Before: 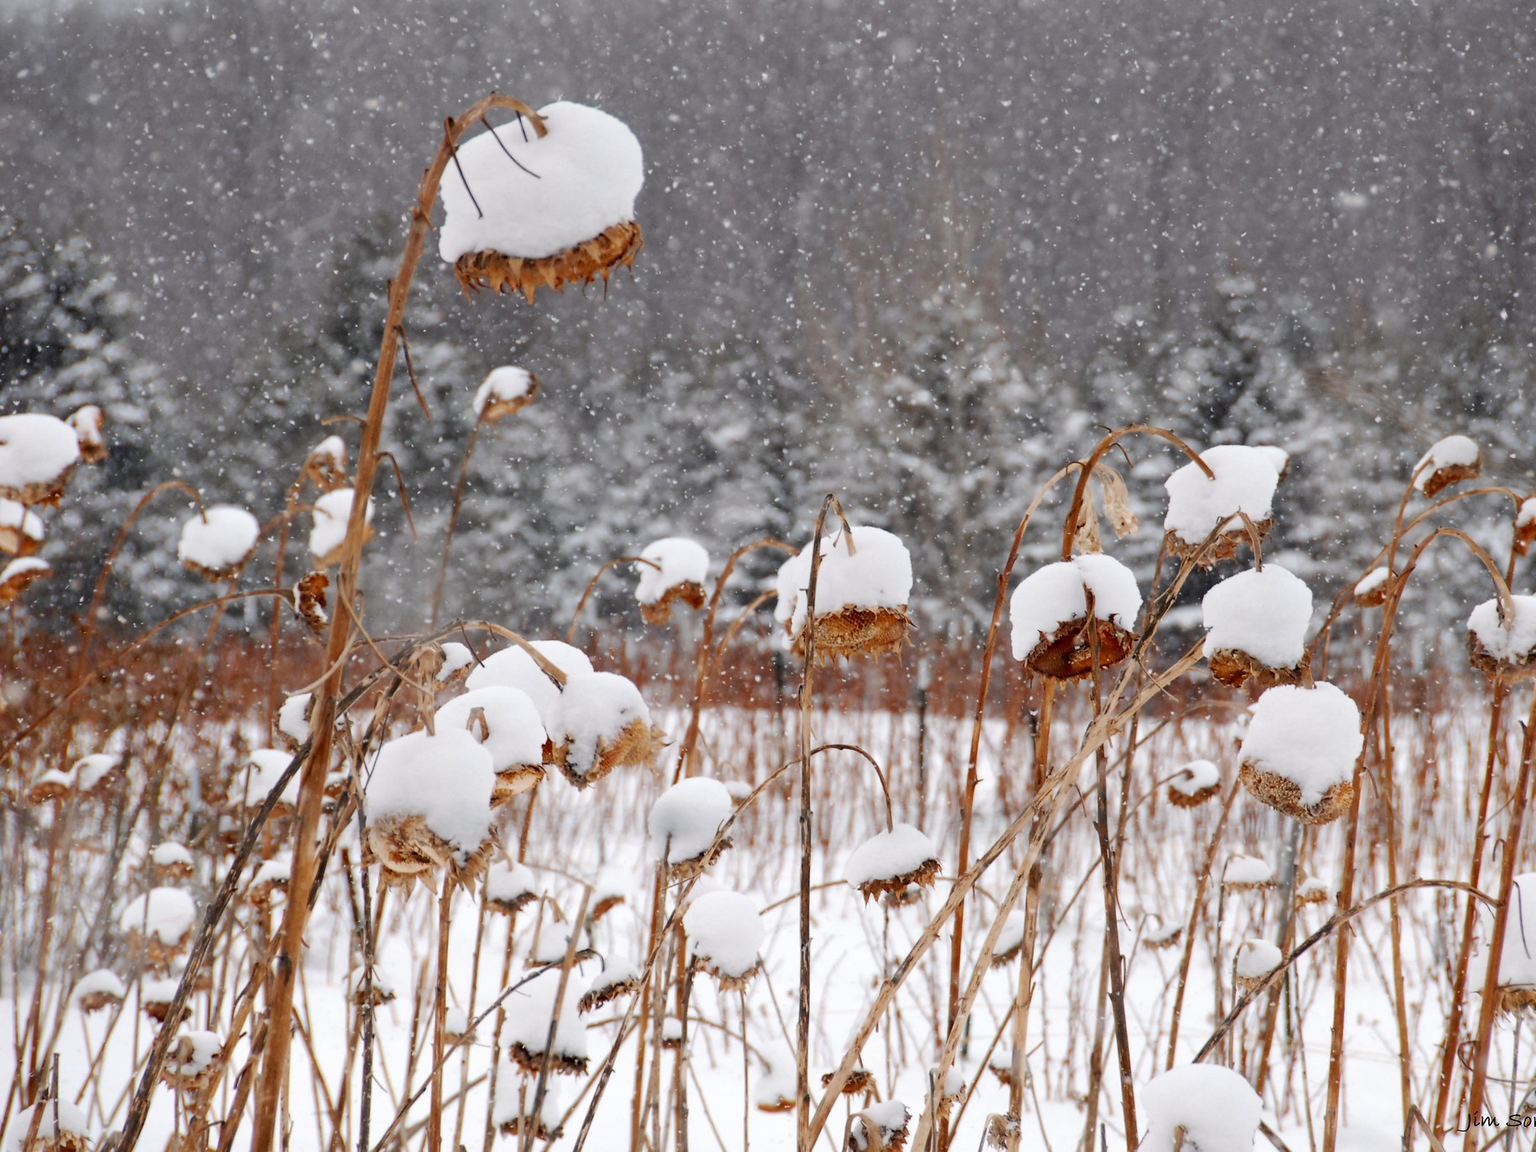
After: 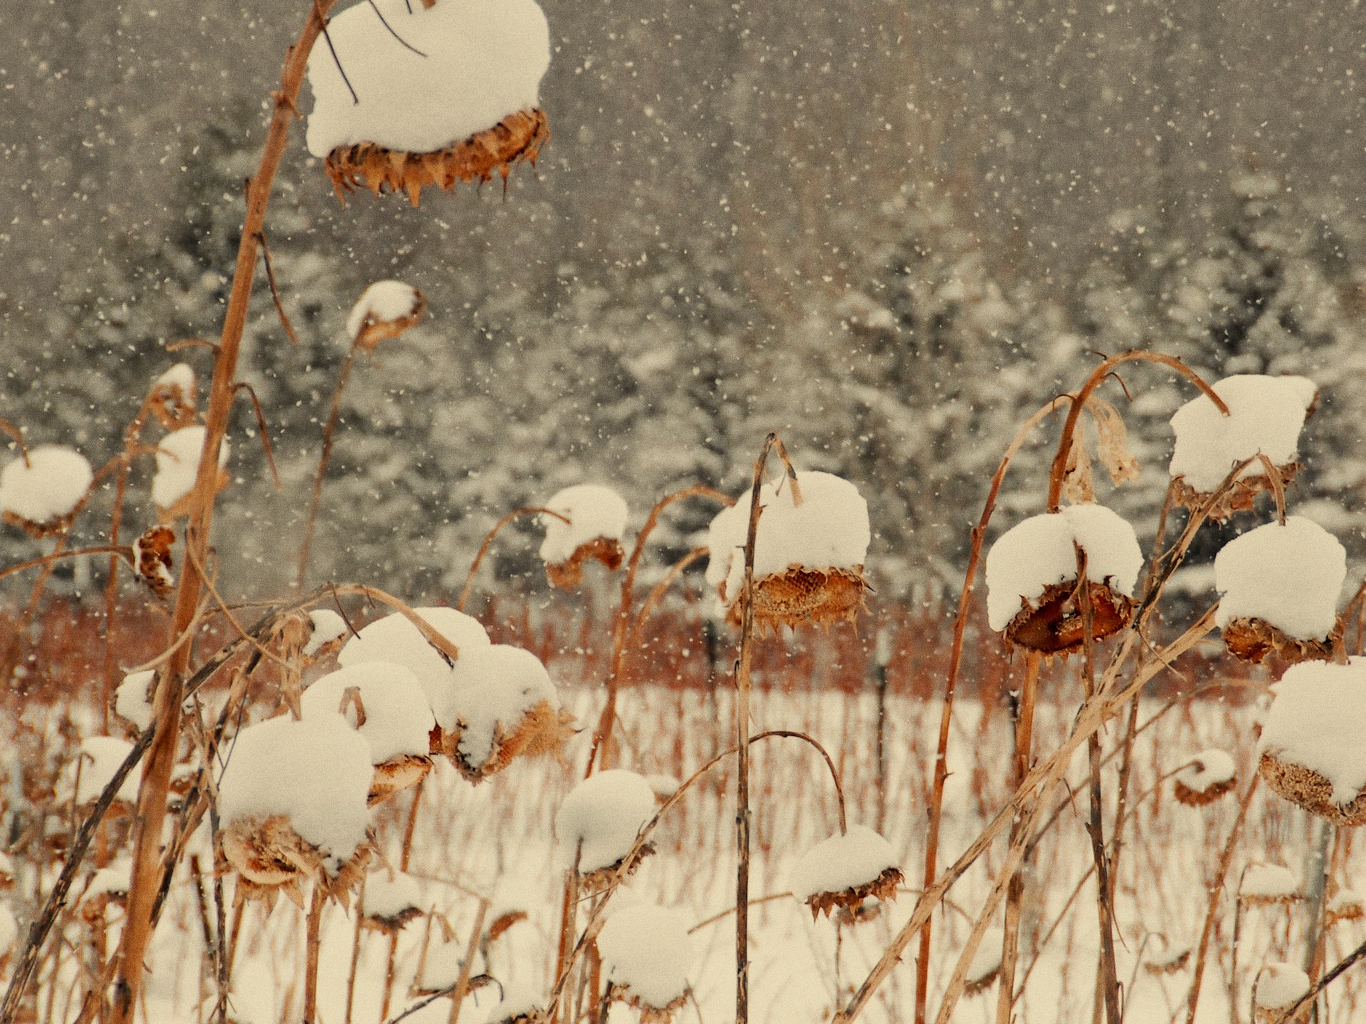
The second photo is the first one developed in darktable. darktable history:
filmic rgb: white relative exposure 3.85 EV, hardness 4.3
crop and rotate: left 11.831%, top 11.346%, right 13.429%, bottom 13.899%
grain: coarseness 0.09 ISO
white balance: red 1.08, blue 0.791
